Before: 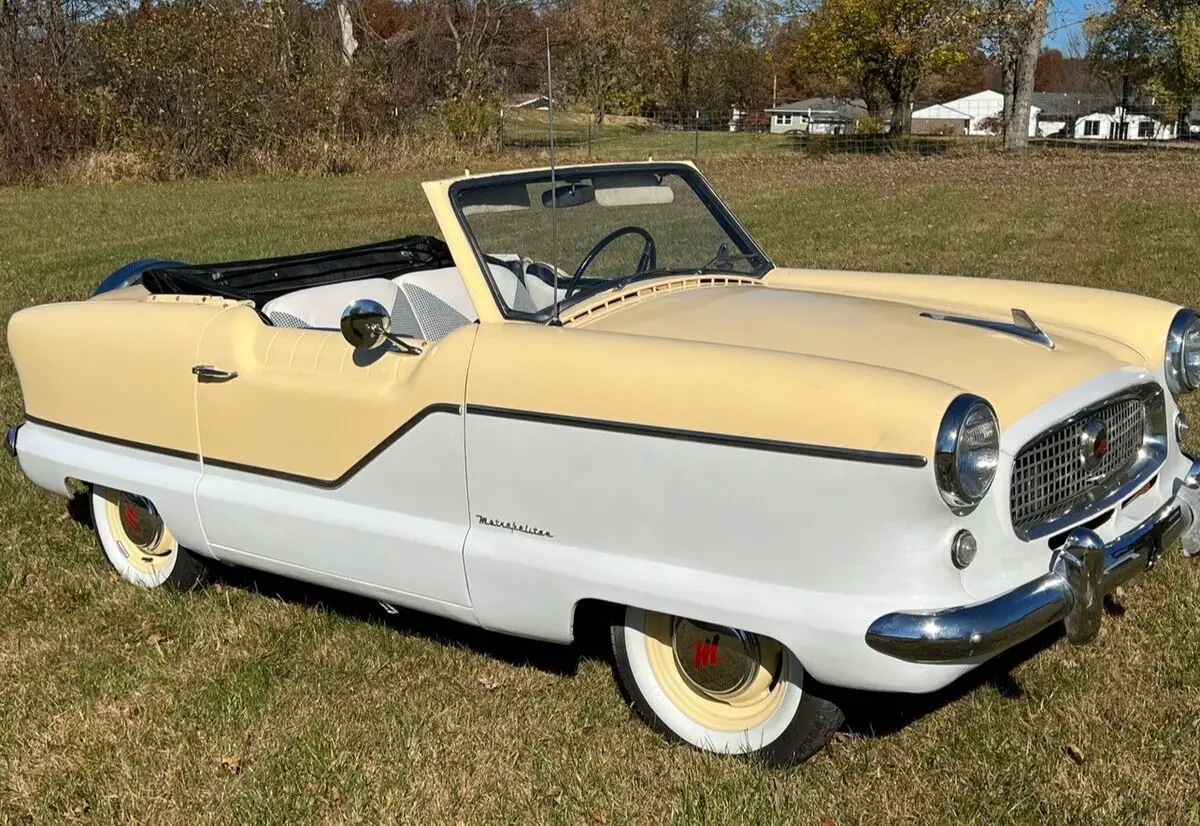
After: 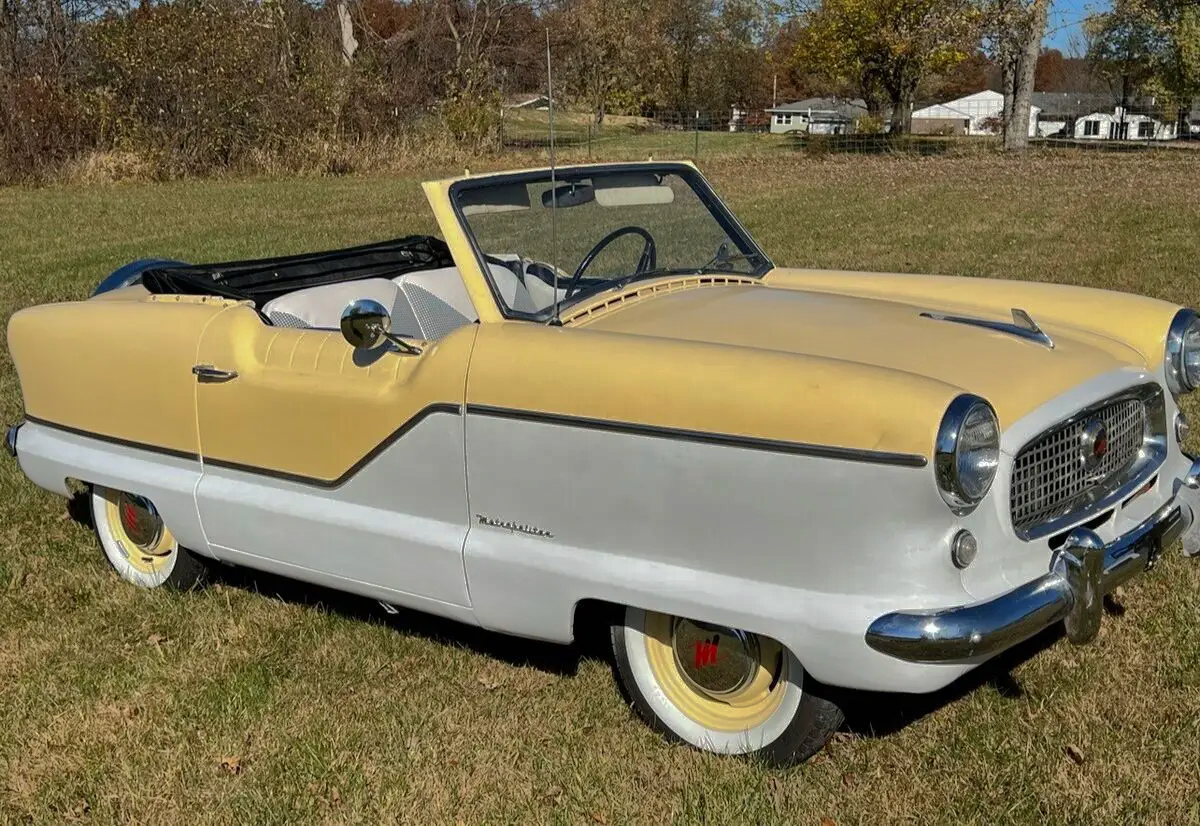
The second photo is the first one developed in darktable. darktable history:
shadows and highlights: shadows -18.18, highlights -73.37
